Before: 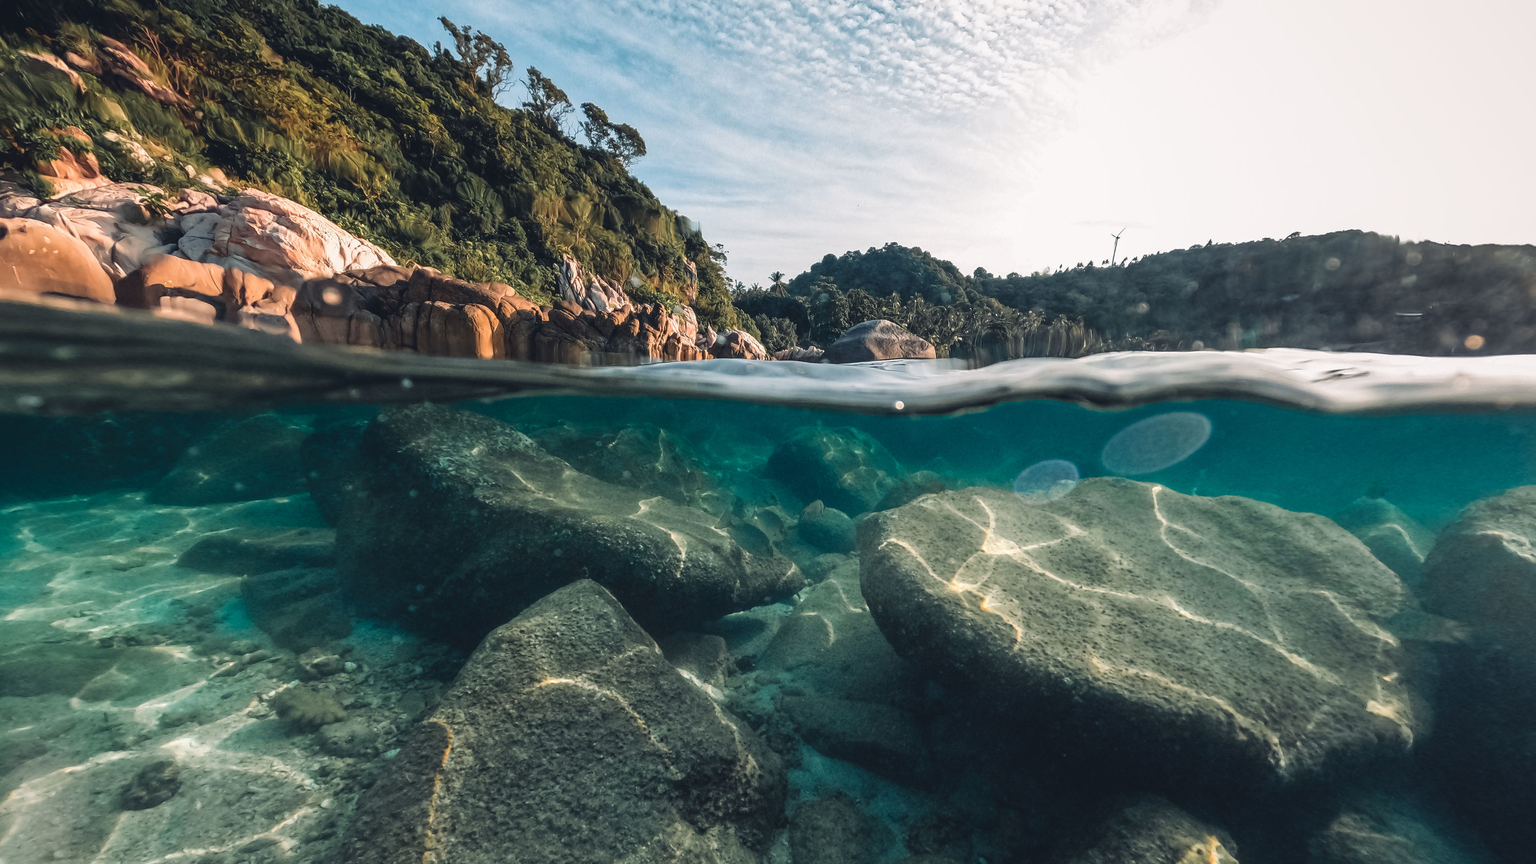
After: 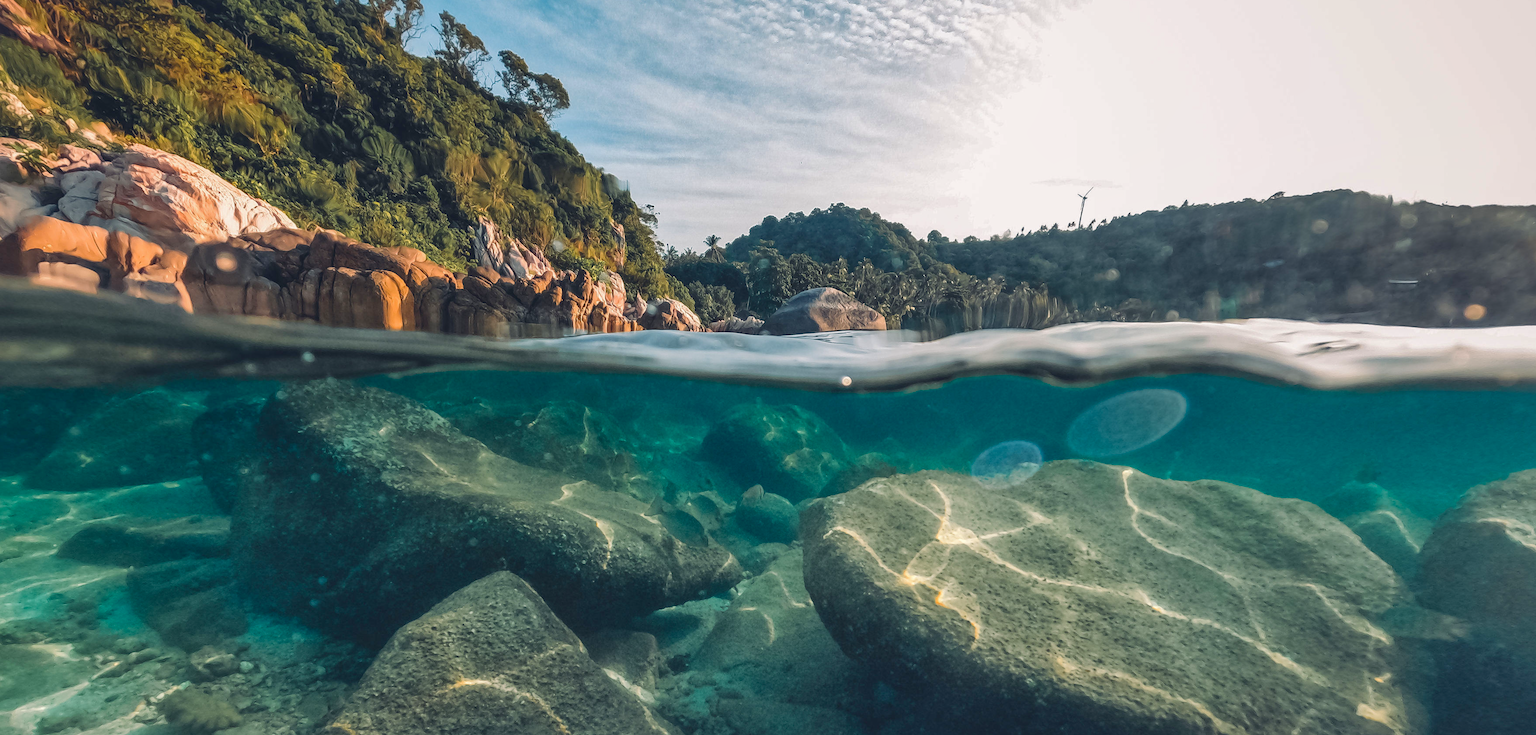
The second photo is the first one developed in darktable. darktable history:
color balance rgb: linear chroma grading › global chroma 6.48%, perceptual saturation grading › global saturation 12.96%, global vibrance 6.02%
shadows and highlights: on, module defaults
crop: left 8.155%, top 6.611%, bottom 15.385%
